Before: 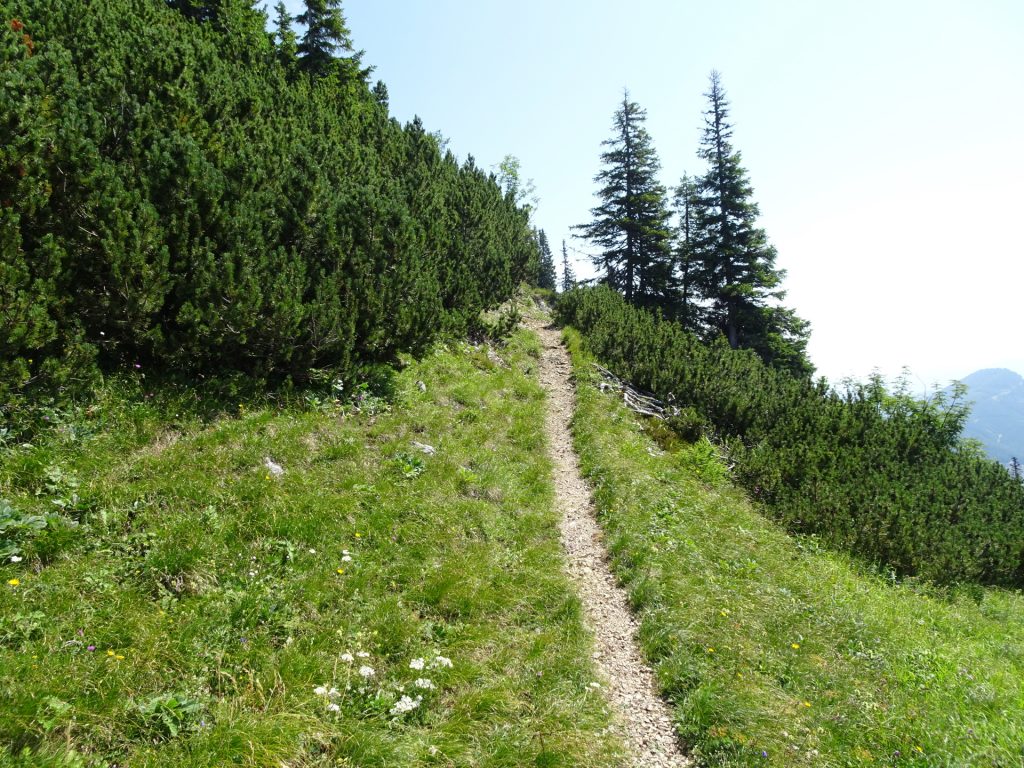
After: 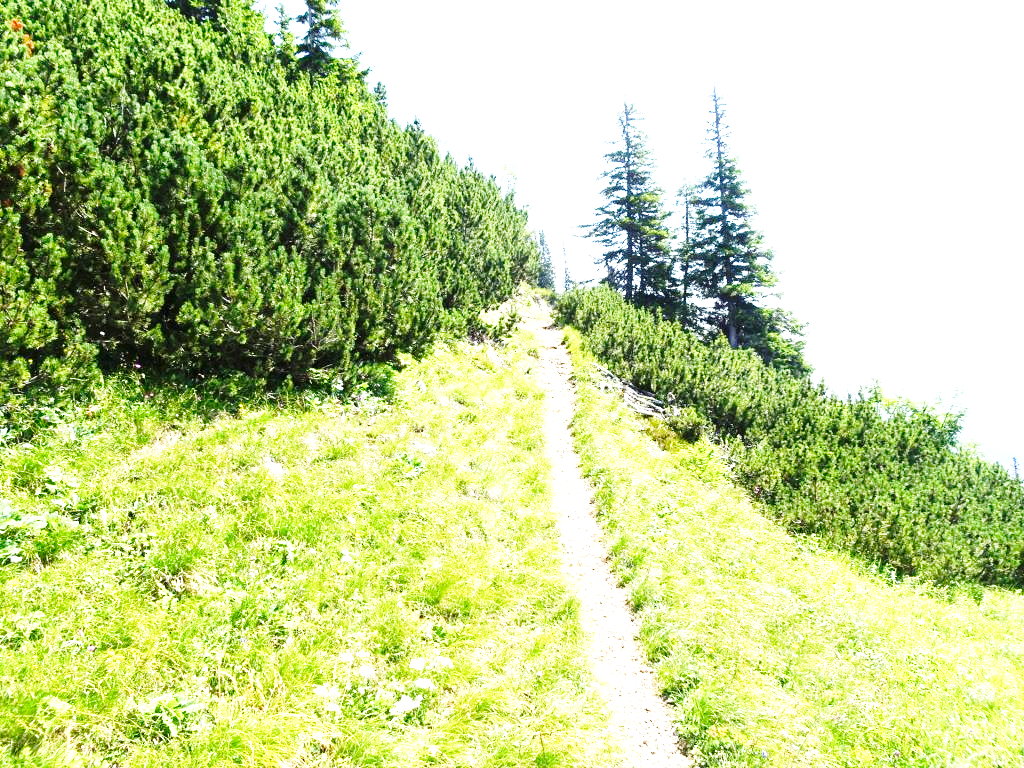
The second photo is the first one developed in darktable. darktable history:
base curve: curves: ch0 [(0, 0) (0.028, 0.03) (0.121, 0.232) (0.46, 0.748) (0.859, 0.968) (1, 1)], preserve colors none
exposure: black level correction 0.001, exposure 1.734 EV, compensate exposure bias true, compensate highlight preservation false
